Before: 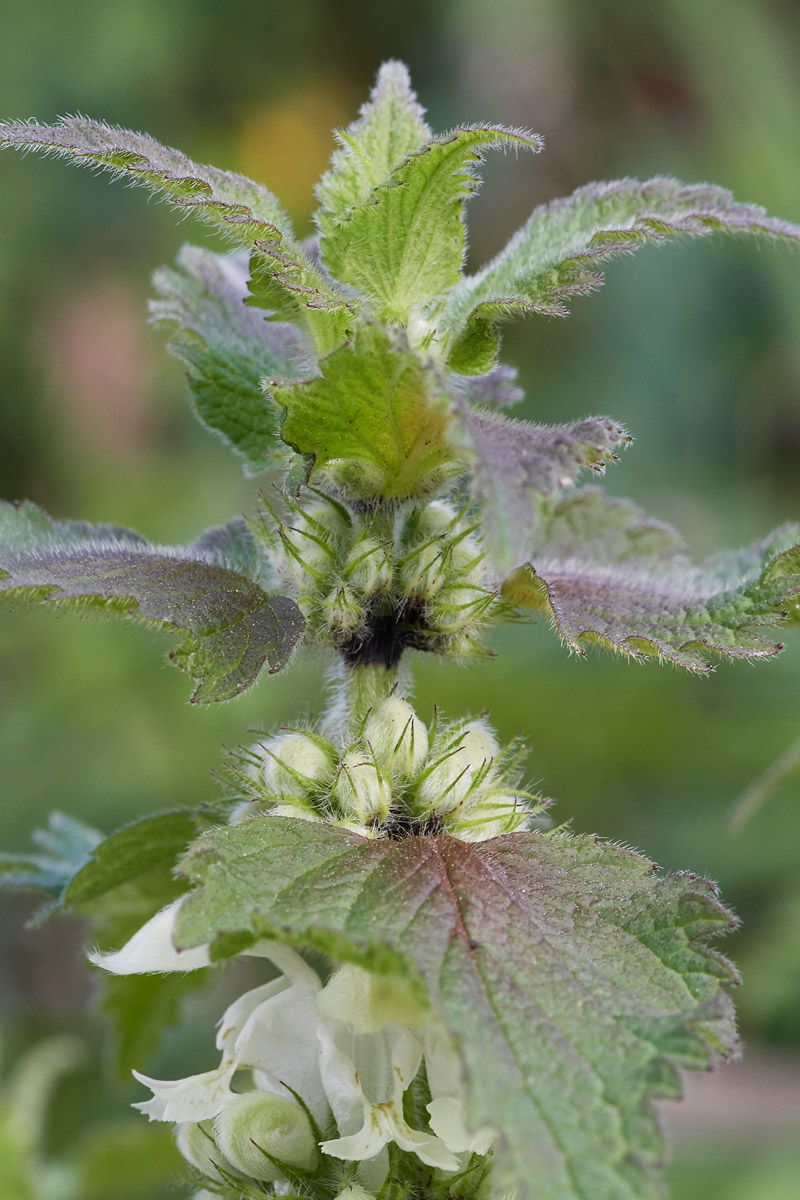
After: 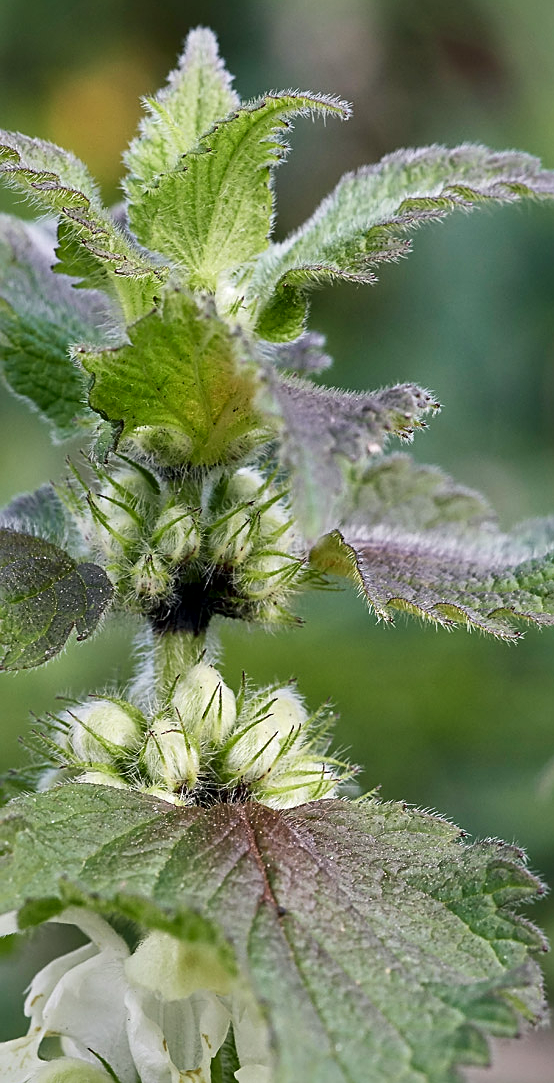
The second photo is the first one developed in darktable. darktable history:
crop and rotate: left 24.027%, top 2.775%, right 6.683%, bottom 6.904%
sharpen: on, module defaults
local contrast: mode bilateral grid, contrast 25, coarseness 61, detail 150%, midtone range 0.2
color balance rgb: shadows lift › luminance -7.969%, shadows lift › chroma 2.398%, shadows lift › hue 167.03°, perceptual saturation grading › global saturation 0.374%
